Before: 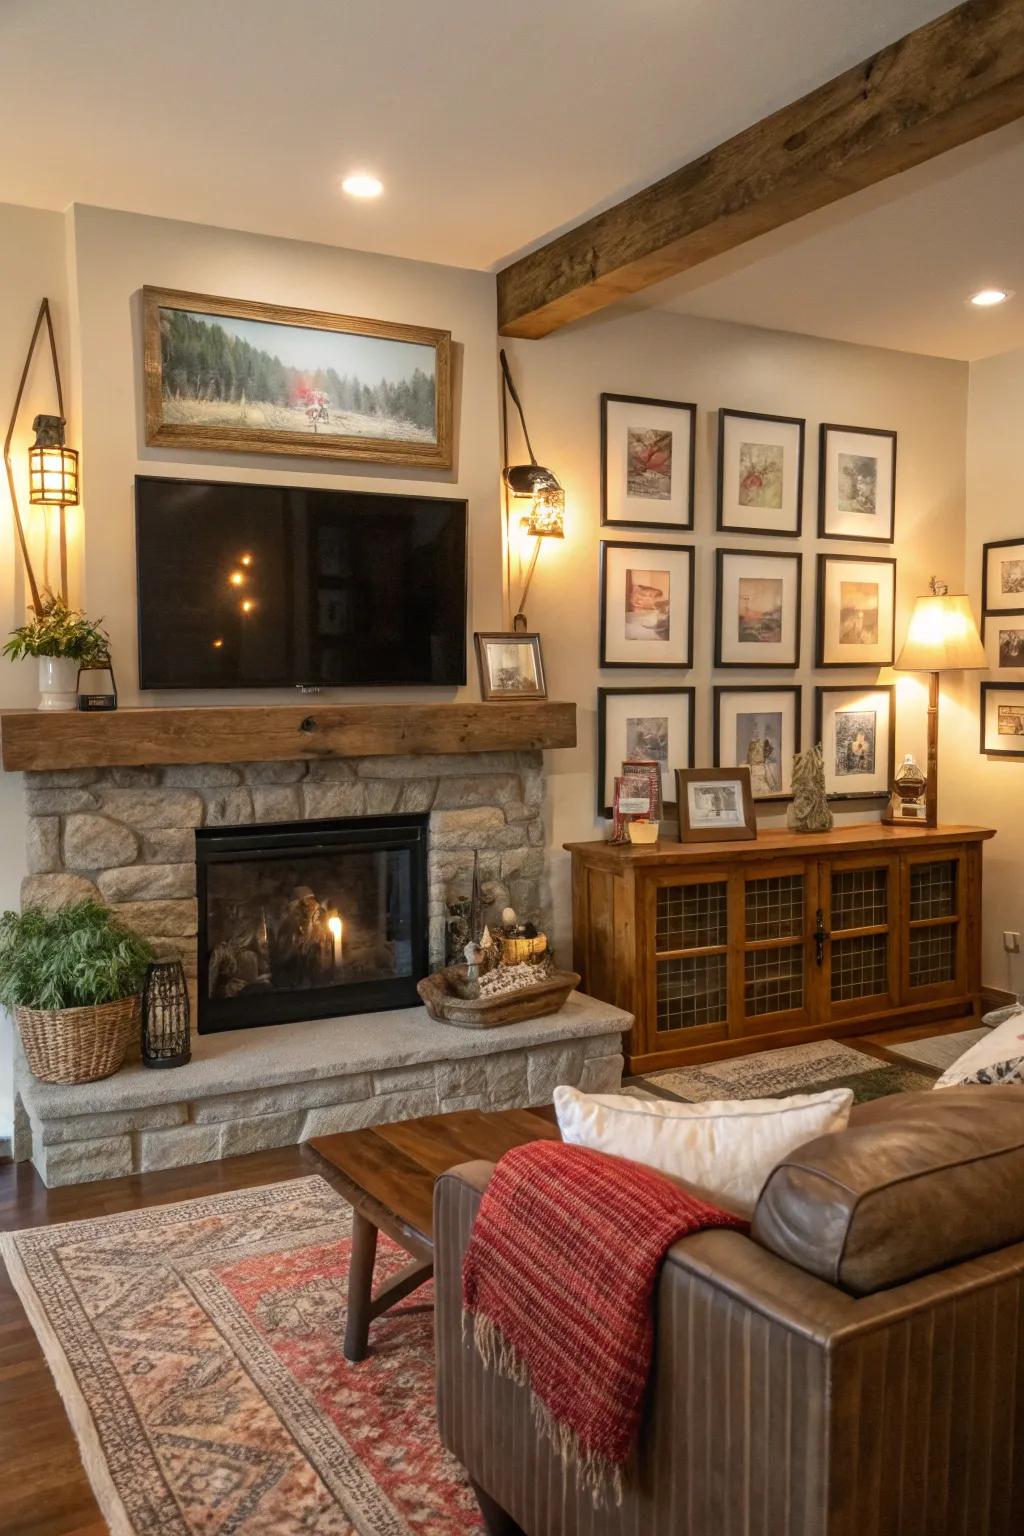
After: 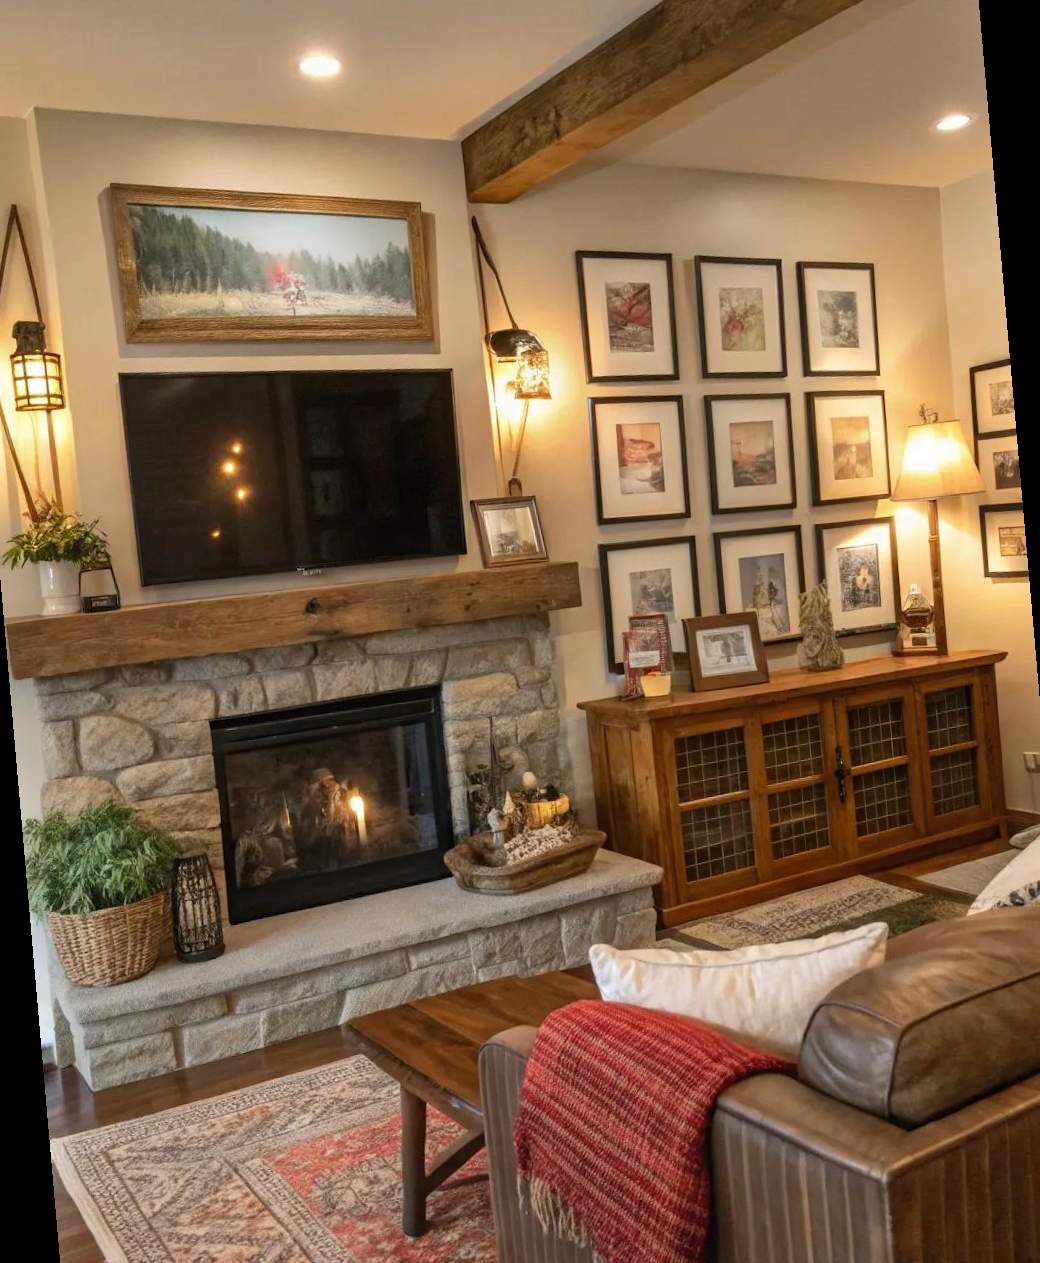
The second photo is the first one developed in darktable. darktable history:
rotate and perspective: rotation -5°, crop left 0.05, crop right 0.952, crop top 0.11, crop bottom 0.89
shadows and highlights: radius 108.52, shadows 44.07, highlights -67.8, low approximation 0.01, soften with gaussian
white balance: red 1, blue 1
